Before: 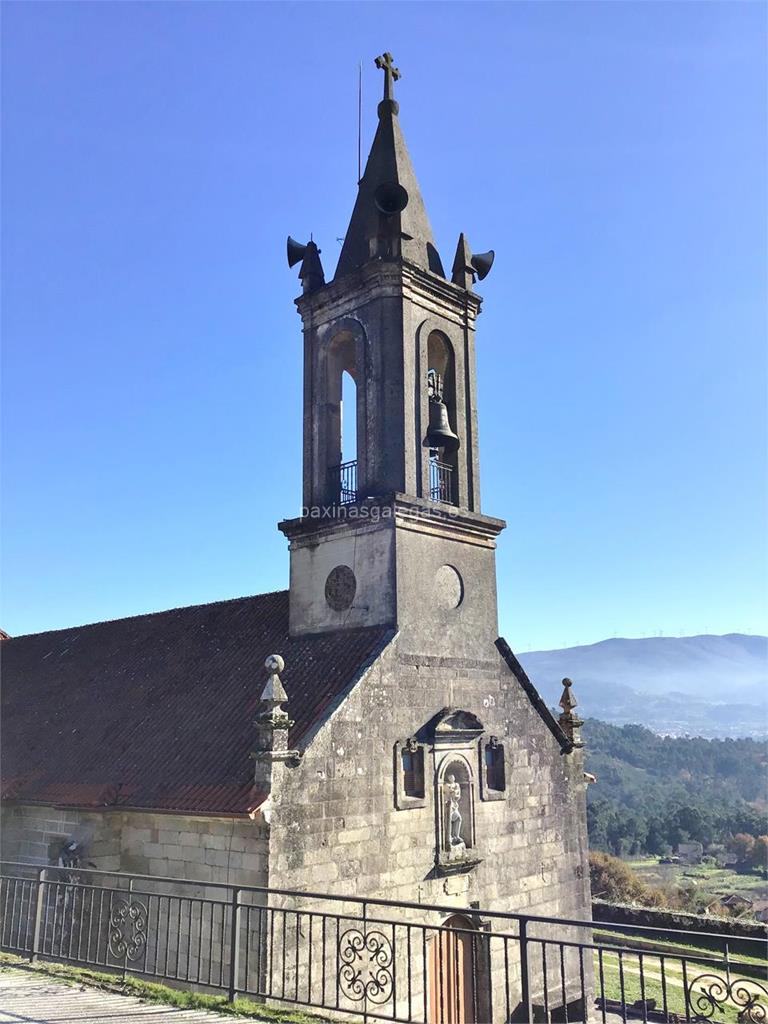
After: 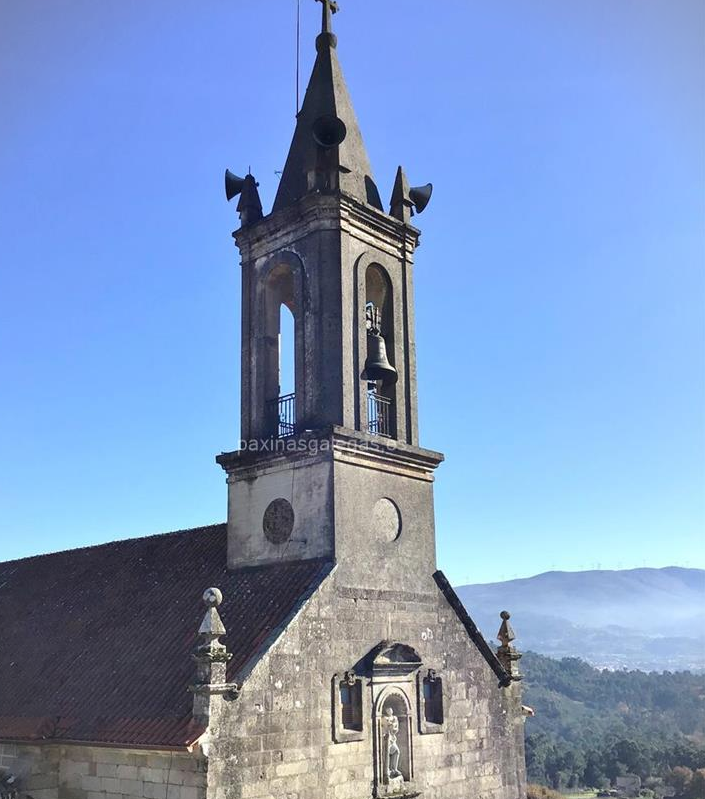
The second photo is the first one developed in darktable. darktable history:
crop: left 8.1%, top 6.552%, bottom 15.343%
vignetting: fall-off start 100.28%, brightness -0.472
